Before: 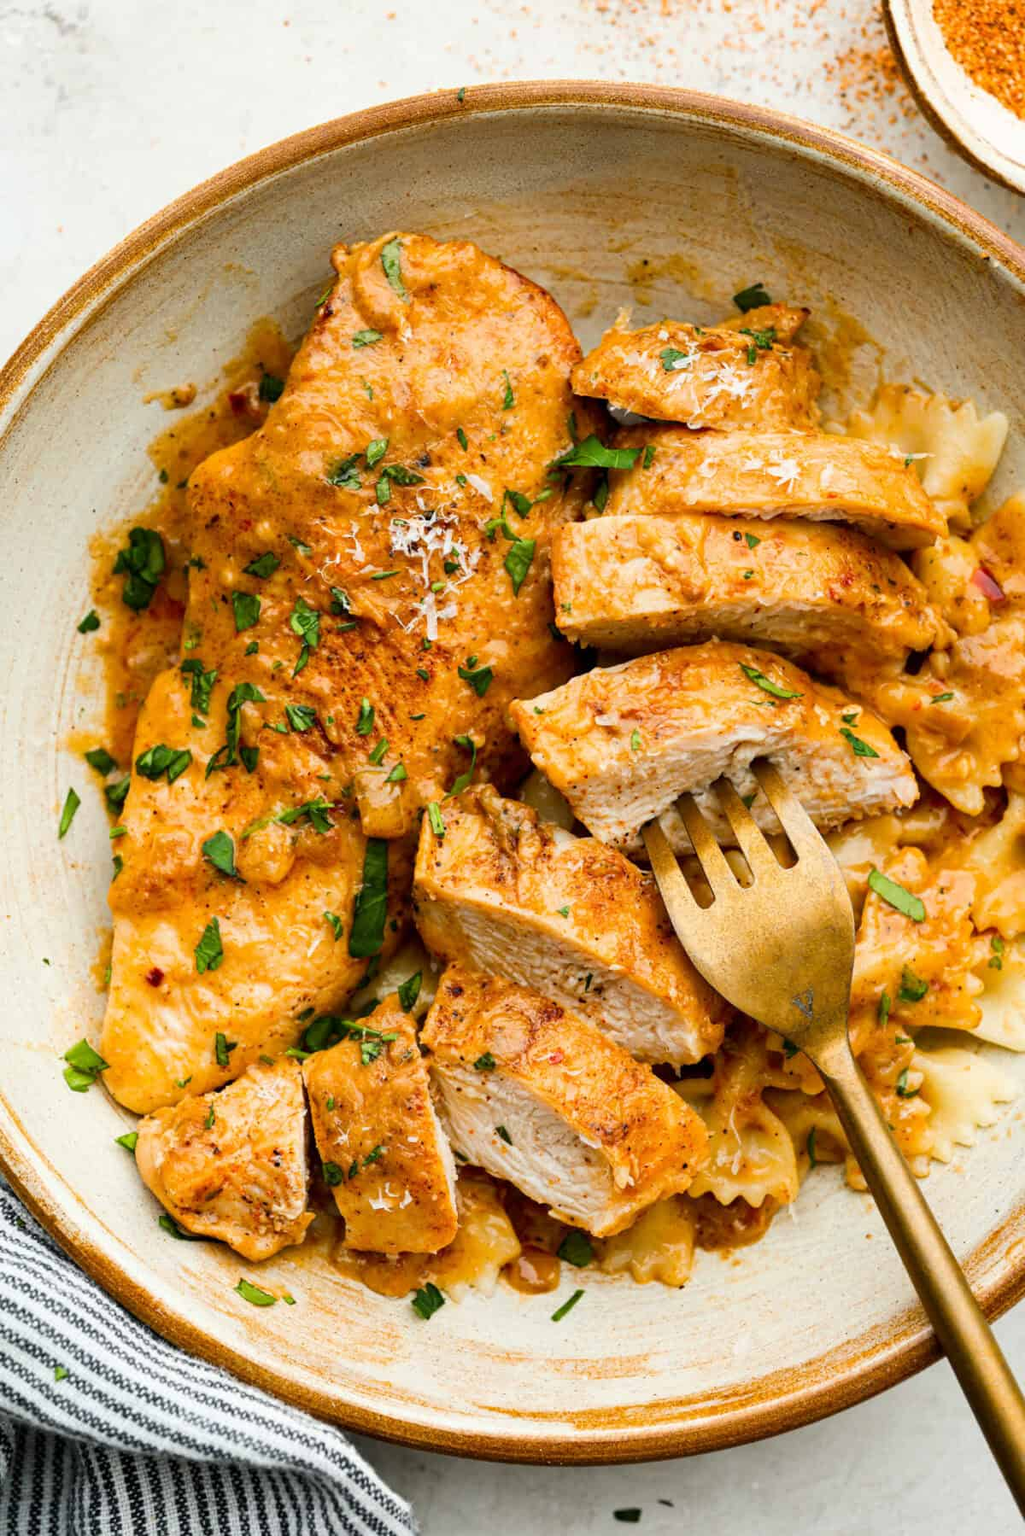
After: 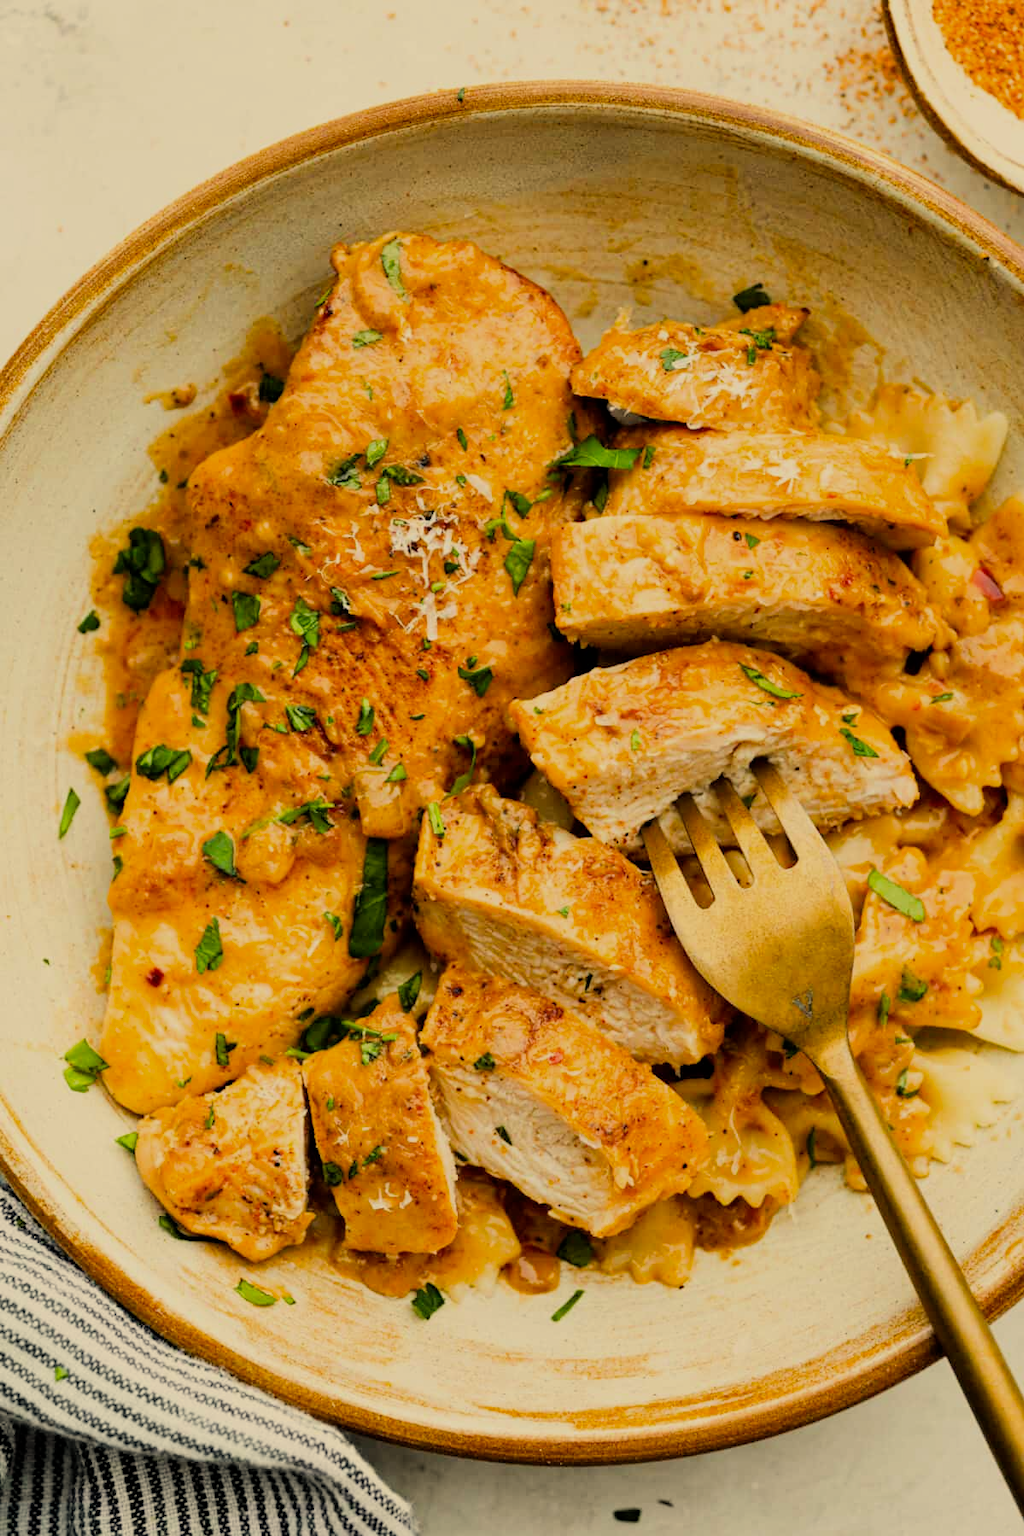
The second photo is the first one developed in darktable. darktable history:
filmic rgb: black relative exposure -7.65 EV, white relative exposure 4.56 EV, hardness 3.61
color correction: highlights a* 2.72, highlights b* 22.8
